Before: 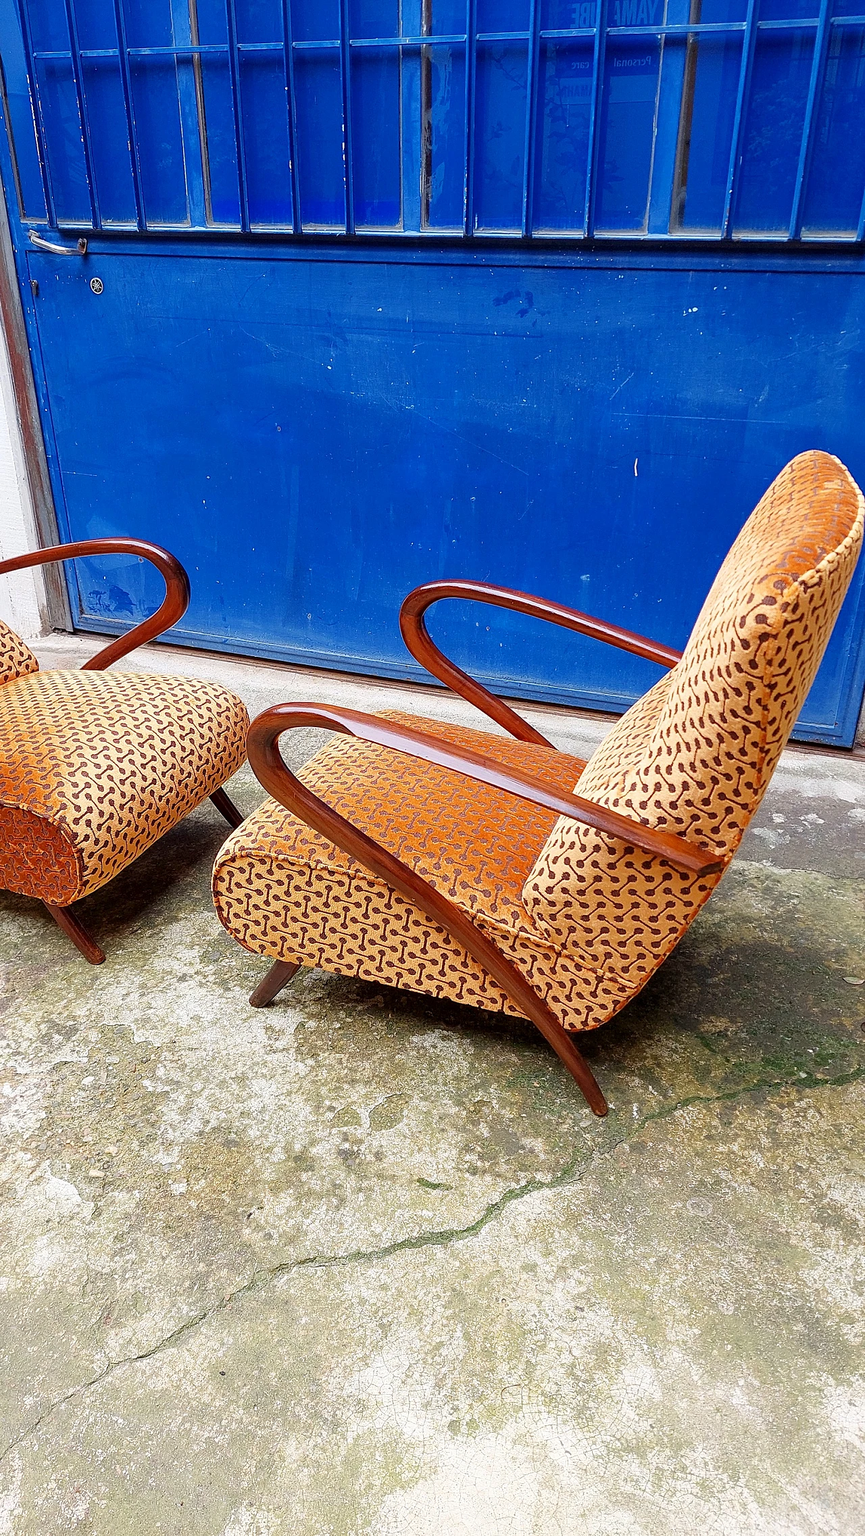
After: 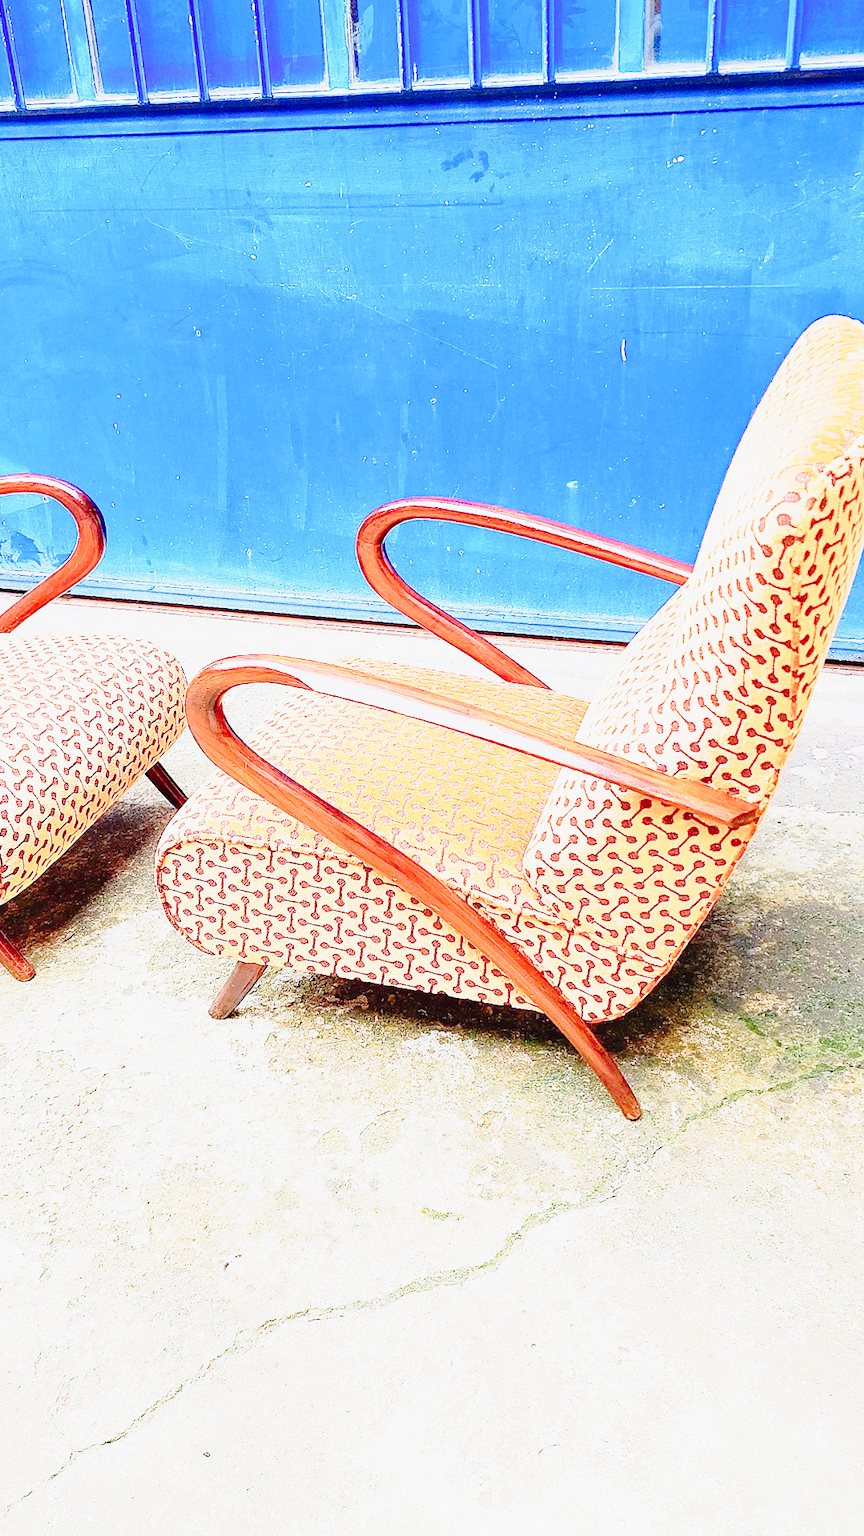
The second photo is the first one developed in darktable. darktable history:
exposure: black level correction 0, exposure 1.335 EV, compensate highlight preservation false
crop and rotate: angle 3.86°, left 5.663%, top 5.696%
base curve: curves: ch0 [(0, 0) (0.028, 0.03) (0.121, 0.232) (0.46, 0.748) (0.859, 0.968) (1, 1)], preserve colors none
color balance rgb: shadows lift › chroma 2.028%, shadows lift › hue 220.01°, highlights gain › luminance 17.198%, highlights gain › chroma 2.868%, highlights gain › hue 263.22°, perceptual saturation grading › global saturation -3.844%, perceptual saturation grading › shadows -2.276%, hue shift -3.48°, contrast -20.859%
haze removal: compatibility mode true, adaptive false
tone curve: curves: ch0 [(0, 0.015) (0.084, 0.074) (0.162, 0.165) (0.304, 0.382) (0.466, 0.576) (0.654, 0.741) (0.848, 0.906) (0.984, 0.963)]; ch1 [(0, 0) (0.34, 0.235) (0.46, 0.46) (0.515, 0.502) (0.553, 0.567) (0.764, 0.815) (1, 1)]; ch2 [(0, 0) (0.44, 0.458) (0.479, 0.492) (0.524, 0.507) (0.547, 0.579) (0.673, 0.712) (1, 1)], preserve colors none
